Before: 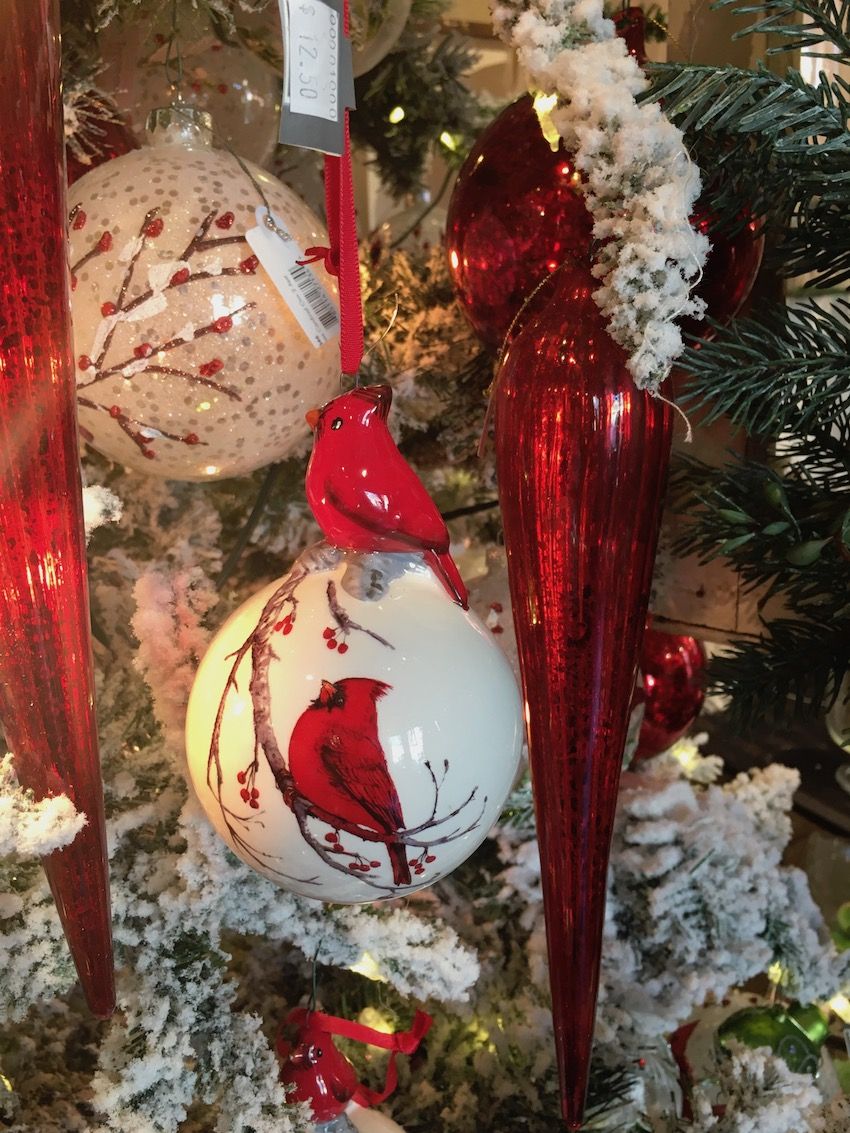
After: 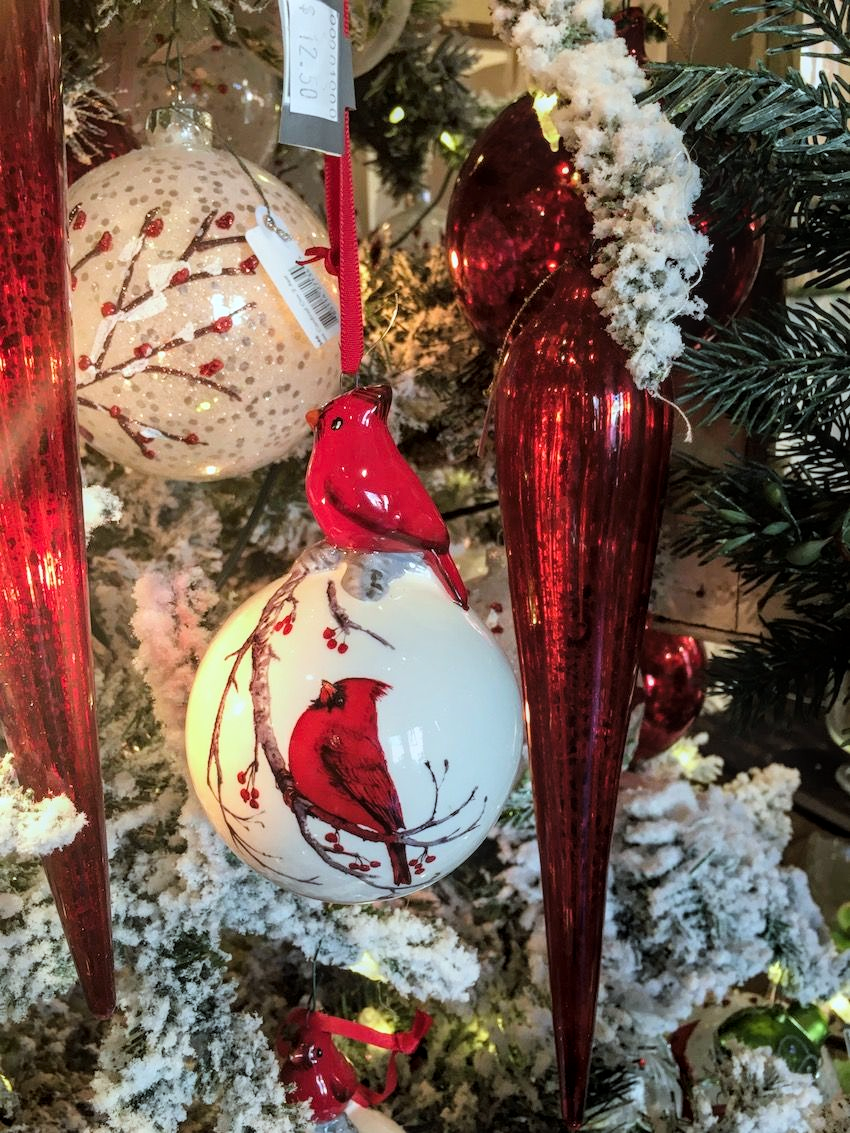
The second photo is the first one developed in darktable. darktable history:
local contrast: on, module defaults
tone curve: curves: ch0 [(0, 0) (0.004, 0.001) (0.133, 0.112) (0.325, 0.362) (0.832, 0.893) (1, 1)], color space Lab, linked channels, preserve colors none
white balance: red 0.925, blue 1.046
